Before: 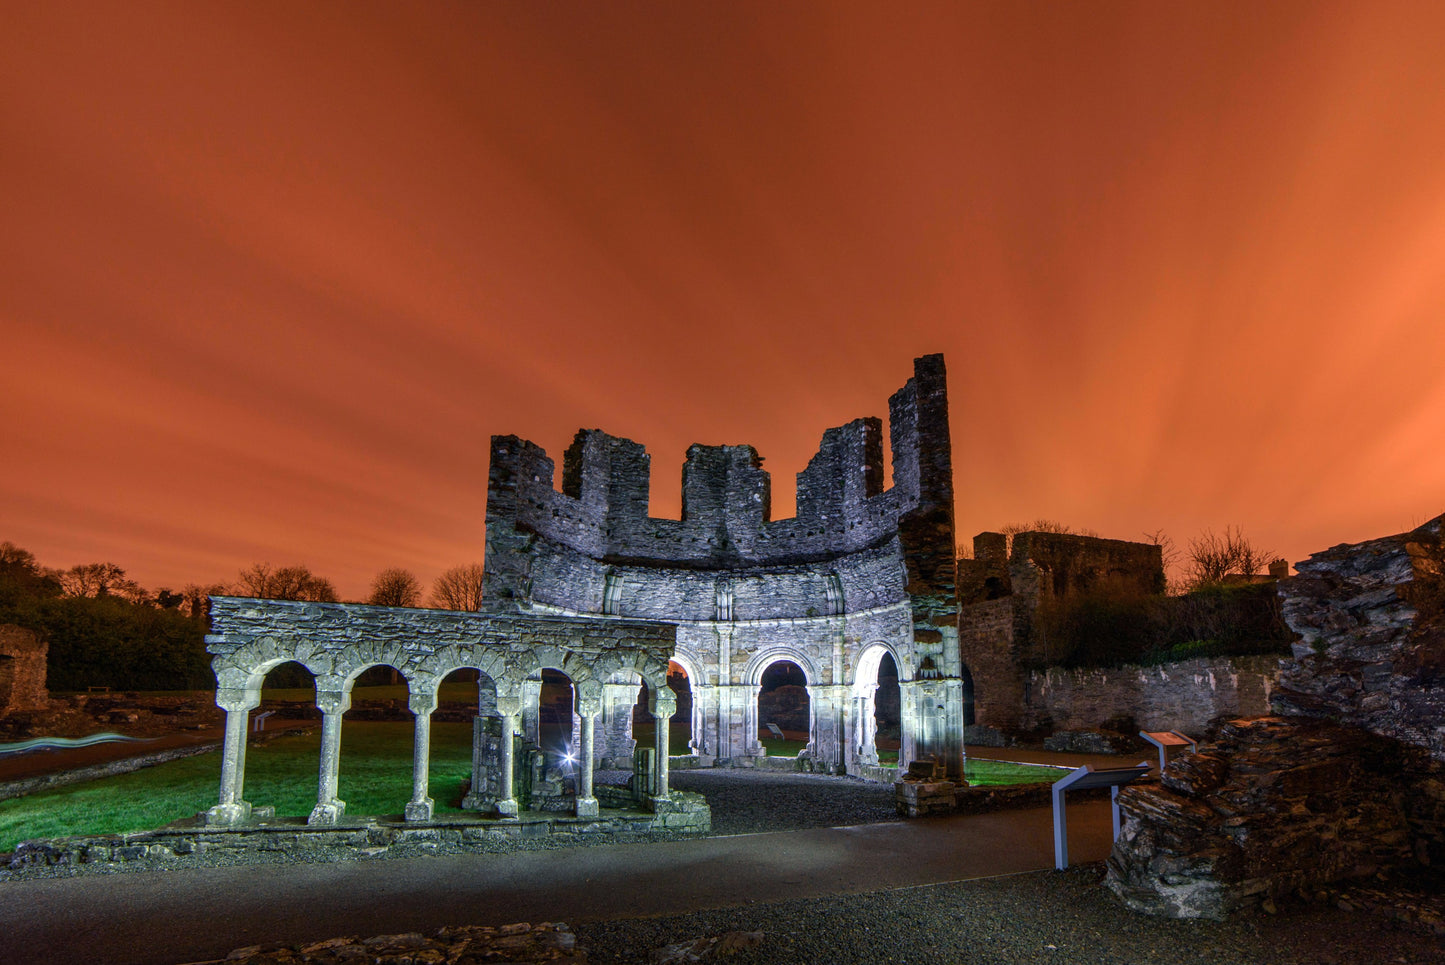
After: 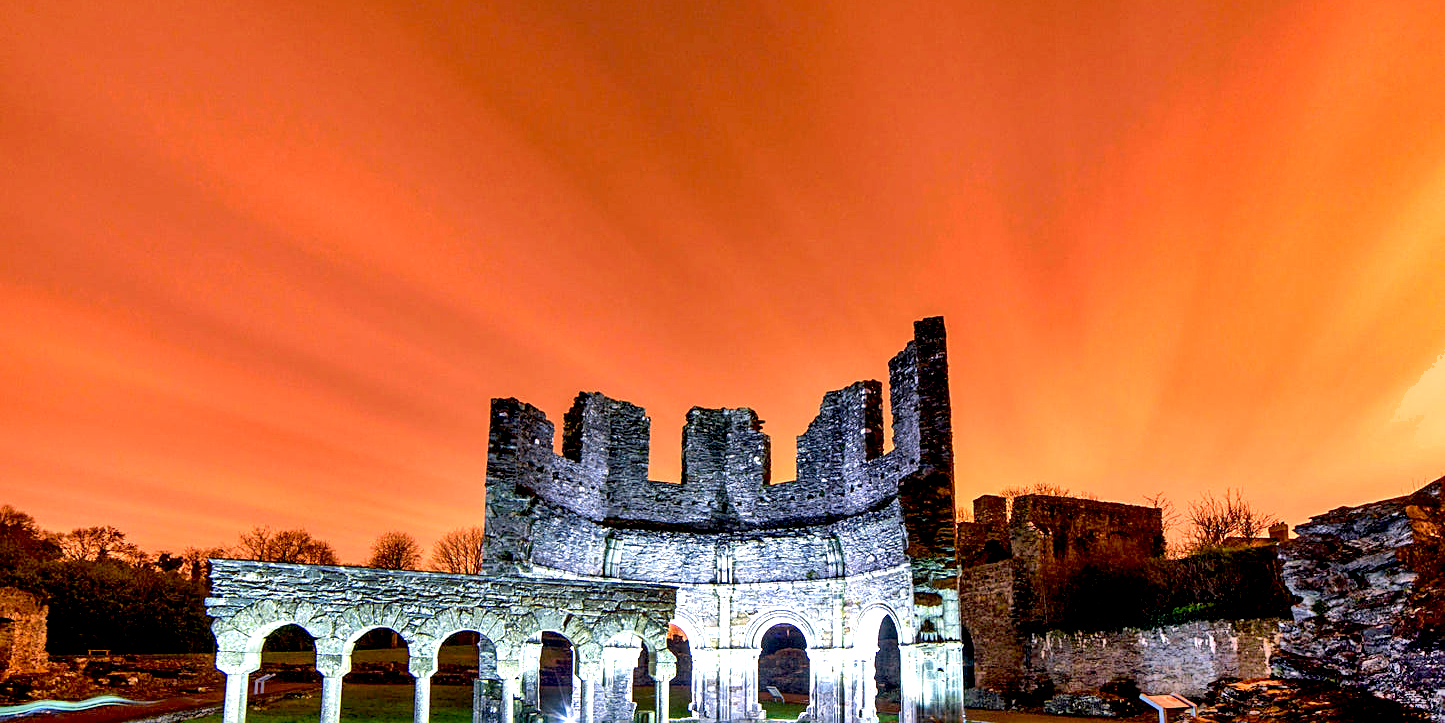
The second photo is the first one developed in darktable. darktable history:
exposure: black level correction 0.009, exposure 1.425 EV, compensate highlight preservation false
shadows and highlights: soften with gaussian
crop: top 3.857%, bottom 21.132%
sharpen: on, module defaults
